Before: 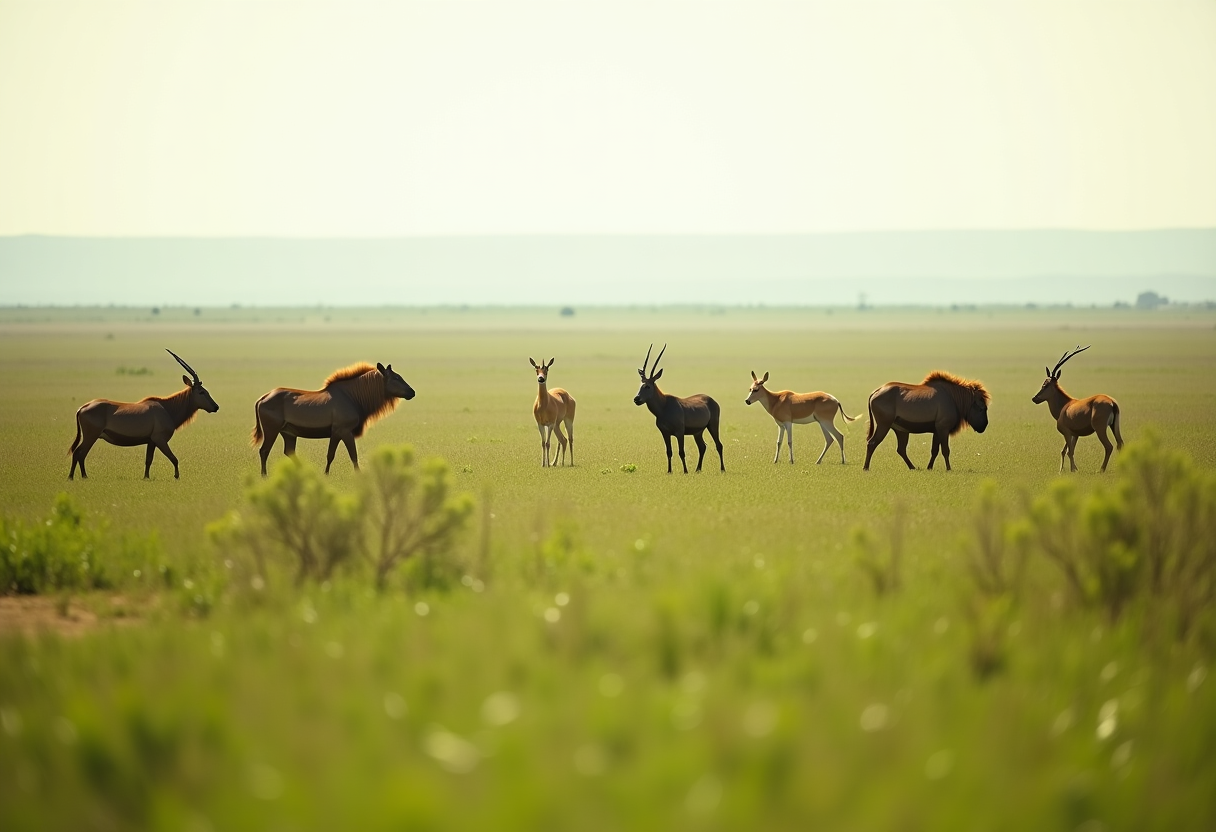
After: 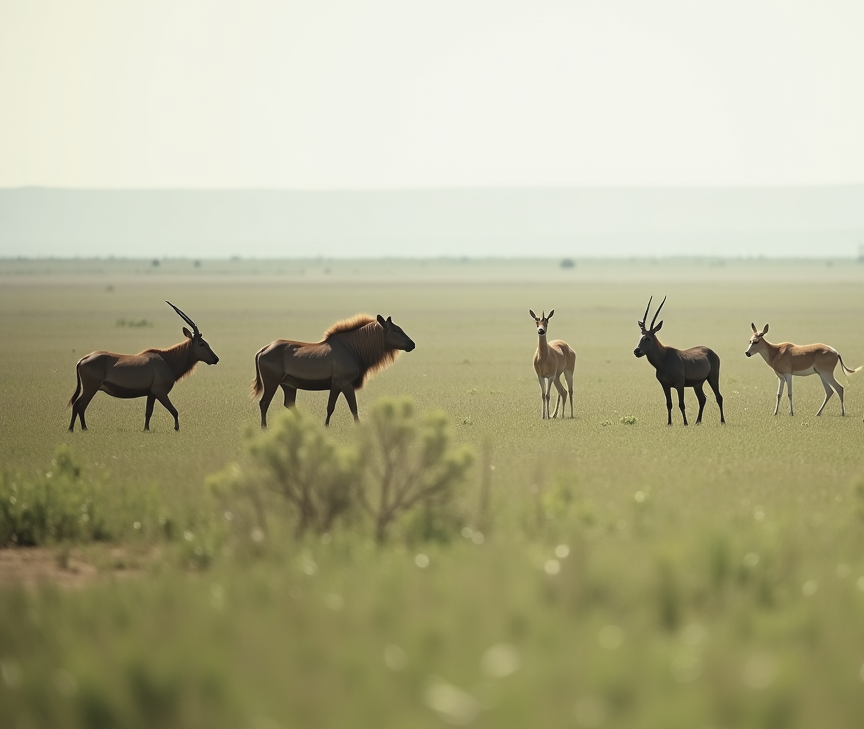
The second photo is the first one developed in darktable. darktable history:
crop: top 5.803%, right 27.864%, bottom 5.804%
contrast brightness saturation: contrast -0.05, saturation -0.41
